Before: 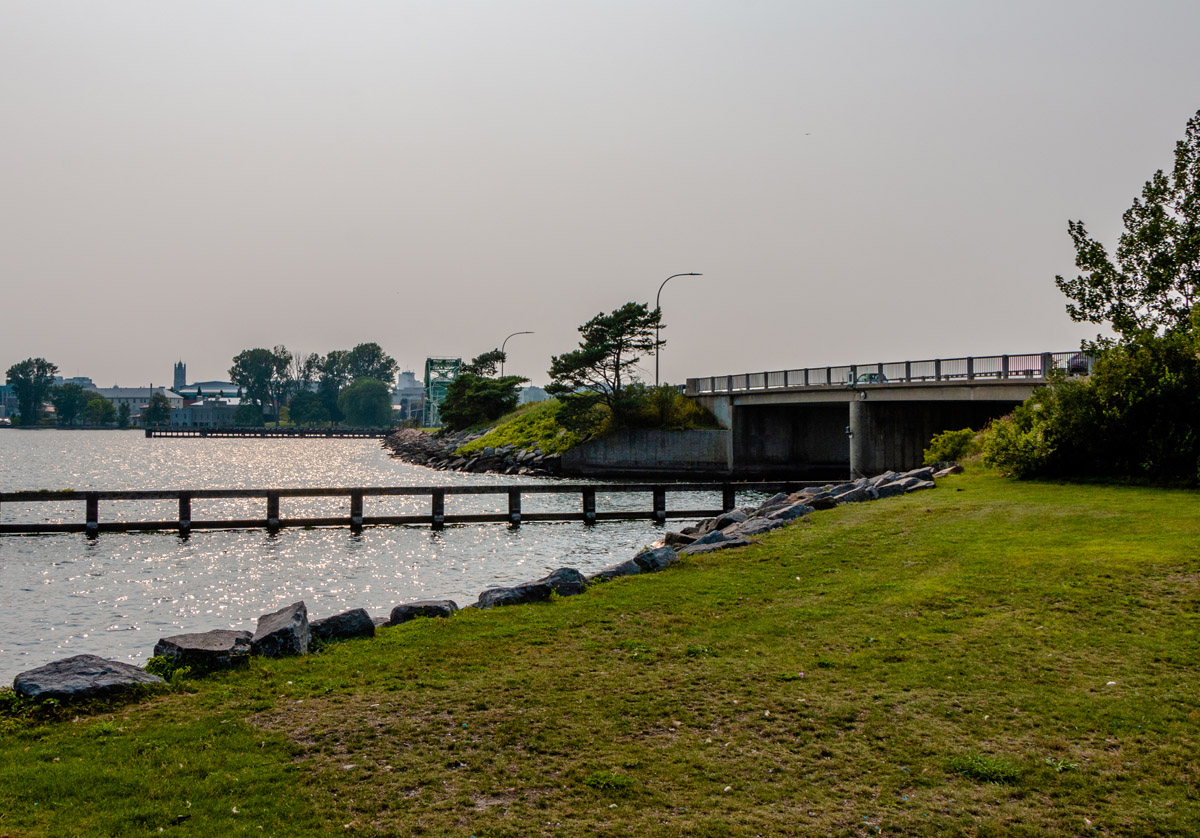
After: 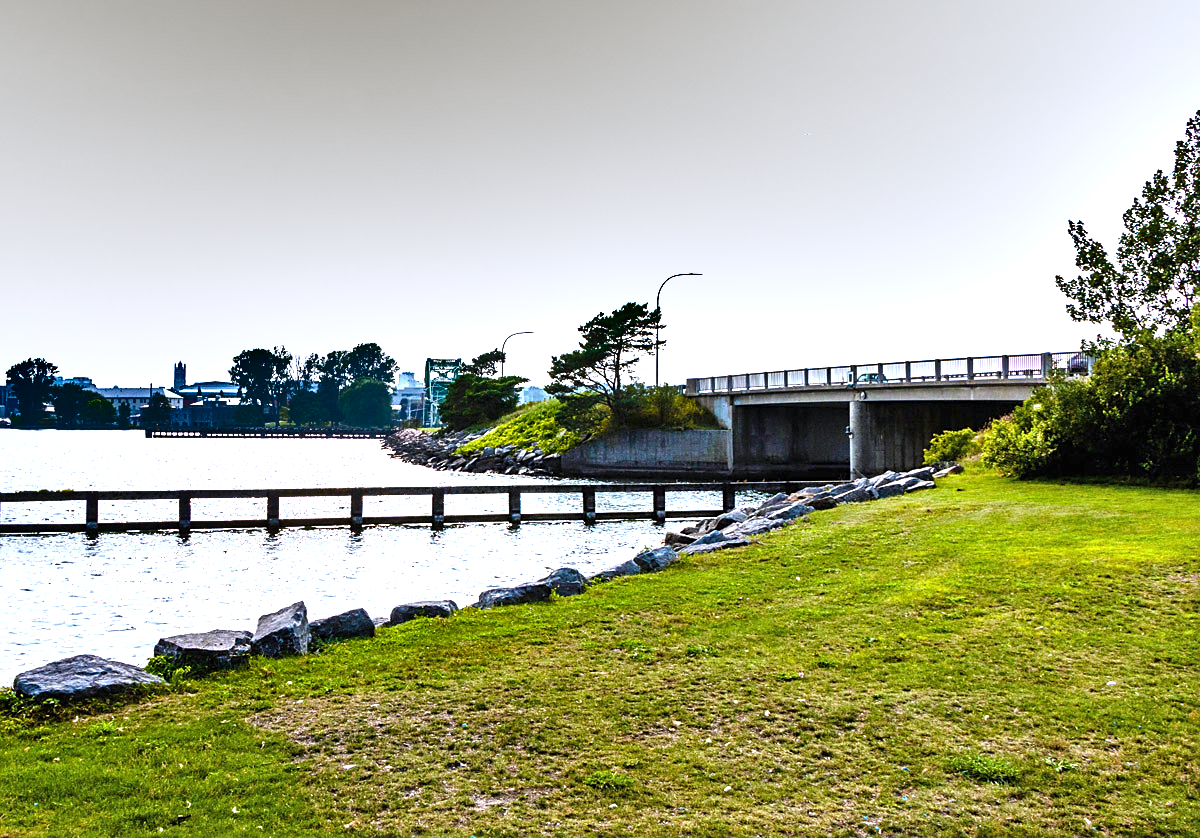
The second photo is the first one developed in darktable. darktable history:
shadows and highlights: shadows 60, soften with gaussian
exposure: black level correction 0, exposure 1.741 EV, compensate exposure bias true, compensate highlight preservation false
sharpen: radius 1.864, amount 0.398, threshold 1.271
color balance: mode lift, gamma, gain (sRGB)
white balance: red 0.948, green 1.02, blue 1.176
